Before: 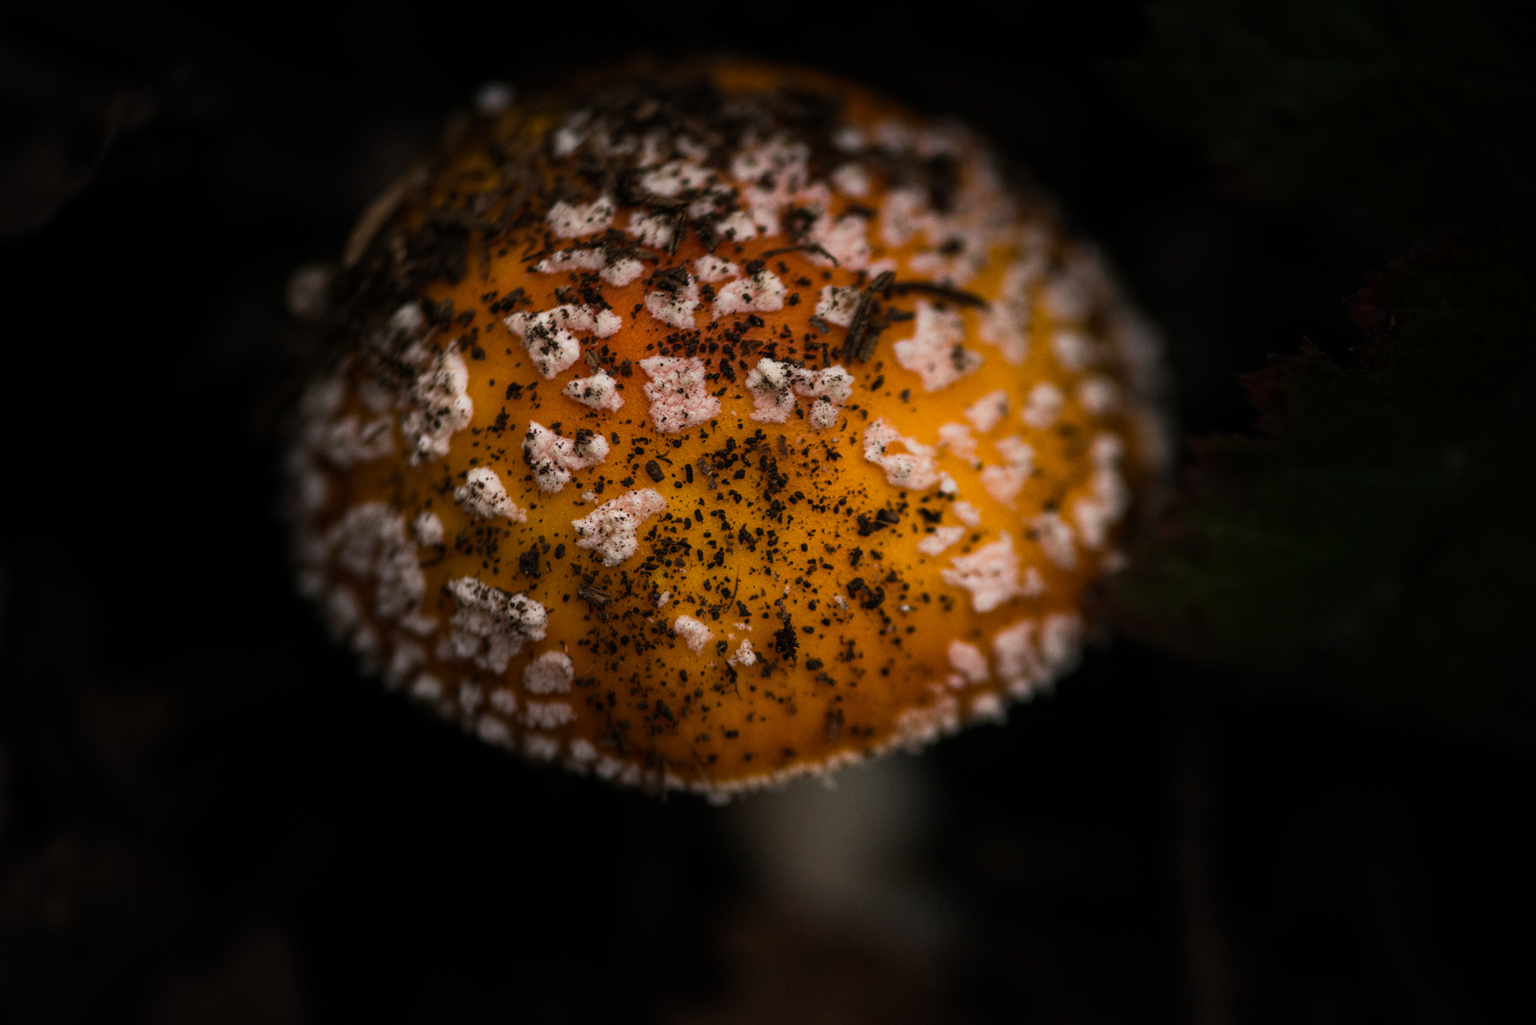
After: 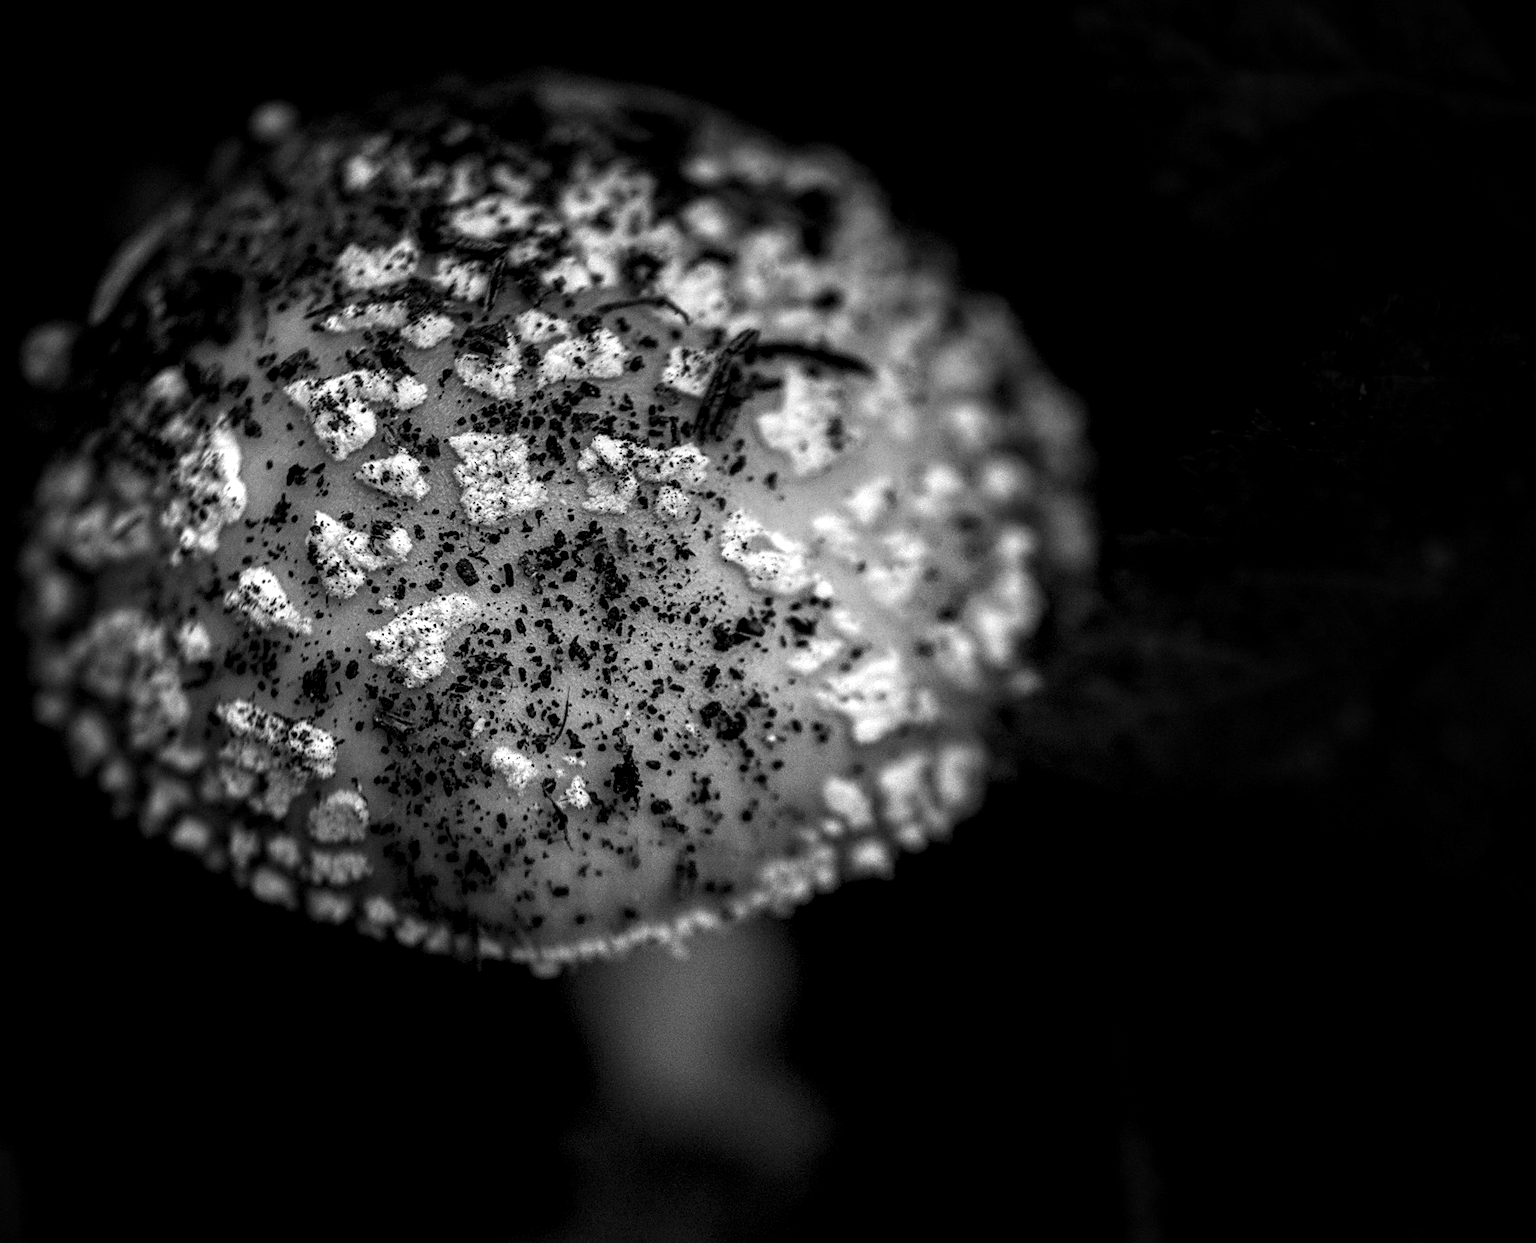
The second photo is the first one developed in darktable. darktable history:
color correction: highlights b* 3
local contrast: highlights 19%, detail 186%
crop: left 17.582%, bottom 0.031%
monochrome: on, module defaults
sharpen: on, module defaults
